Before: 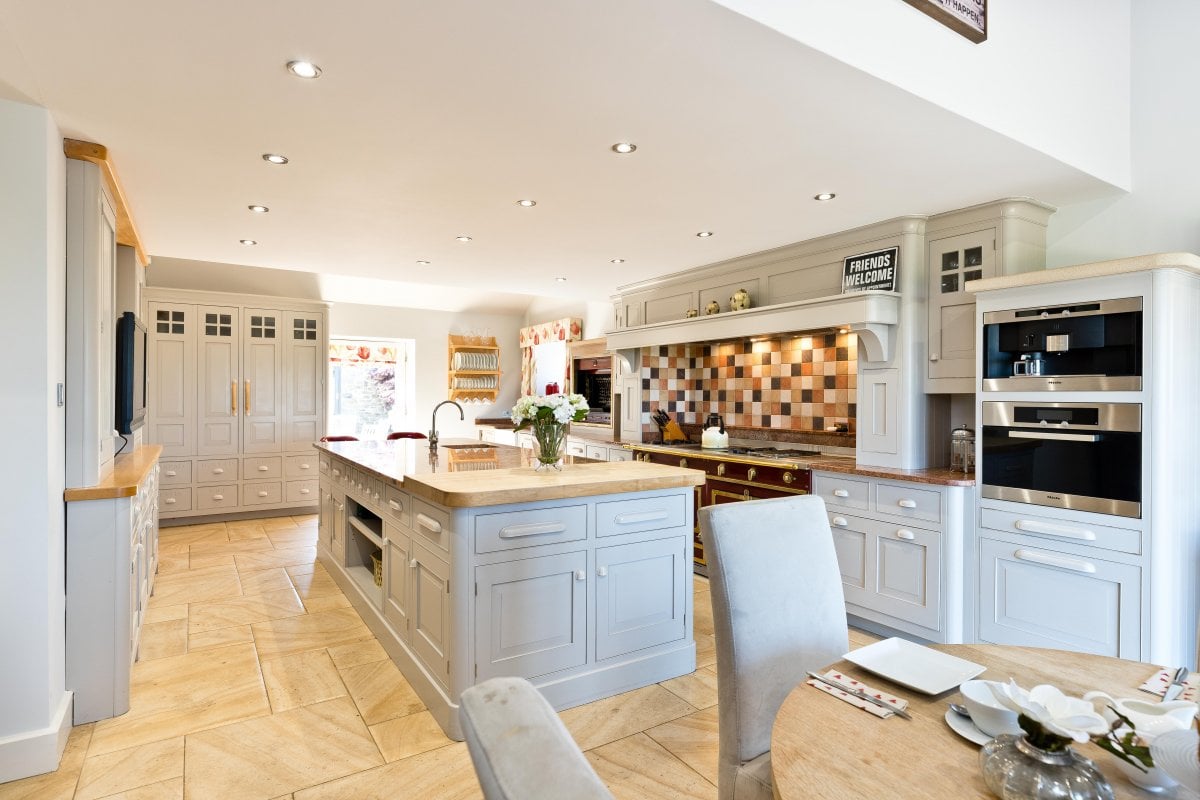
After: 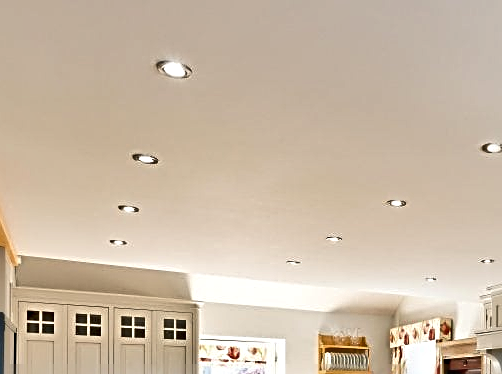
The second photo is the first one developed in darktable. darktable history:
crop and rotate: left 10.834%, top 0.061%, right 47.262%, bottom 53.139%
sharpen: radius 3.737, amount 0.936
shadows and highlights: white point adjustment 1.03, soften with gaussian
